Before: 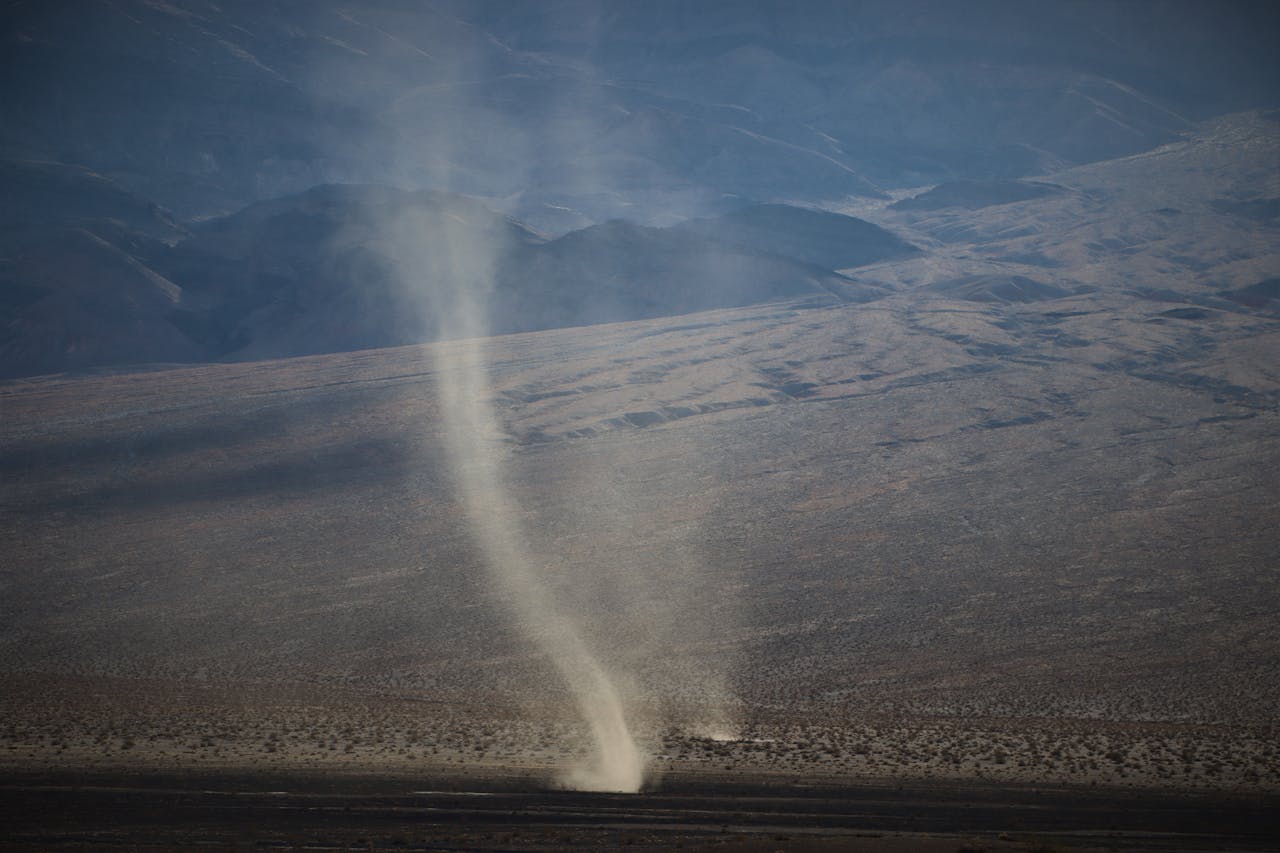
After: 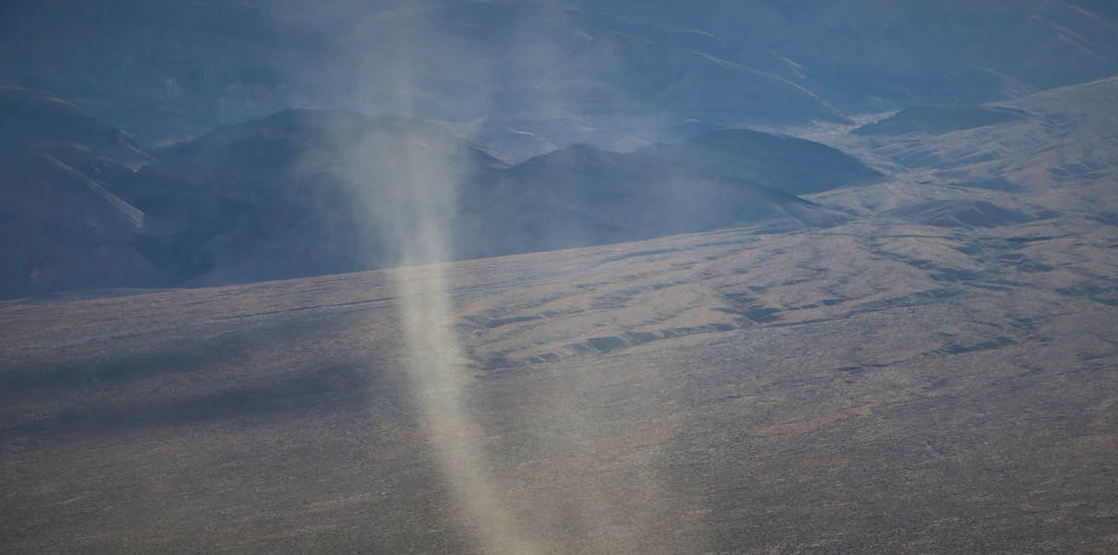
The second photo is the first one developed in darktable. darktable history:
crop: left 2.94%, top 8.844%, right 9.643%, bottom 26.042%
color zones: curves: ch1 [(0, 0.513) (0.143, 0.524) (0.286, 0.511) (0.429, 0.506) (0.571, 0.503) (0.714, 0.503) (0.857, 0.508) (1, 0.513)]
contrast brightness saturation: contrast 0.036, saturation 0.154
shadows and highlights: on, module defaults
